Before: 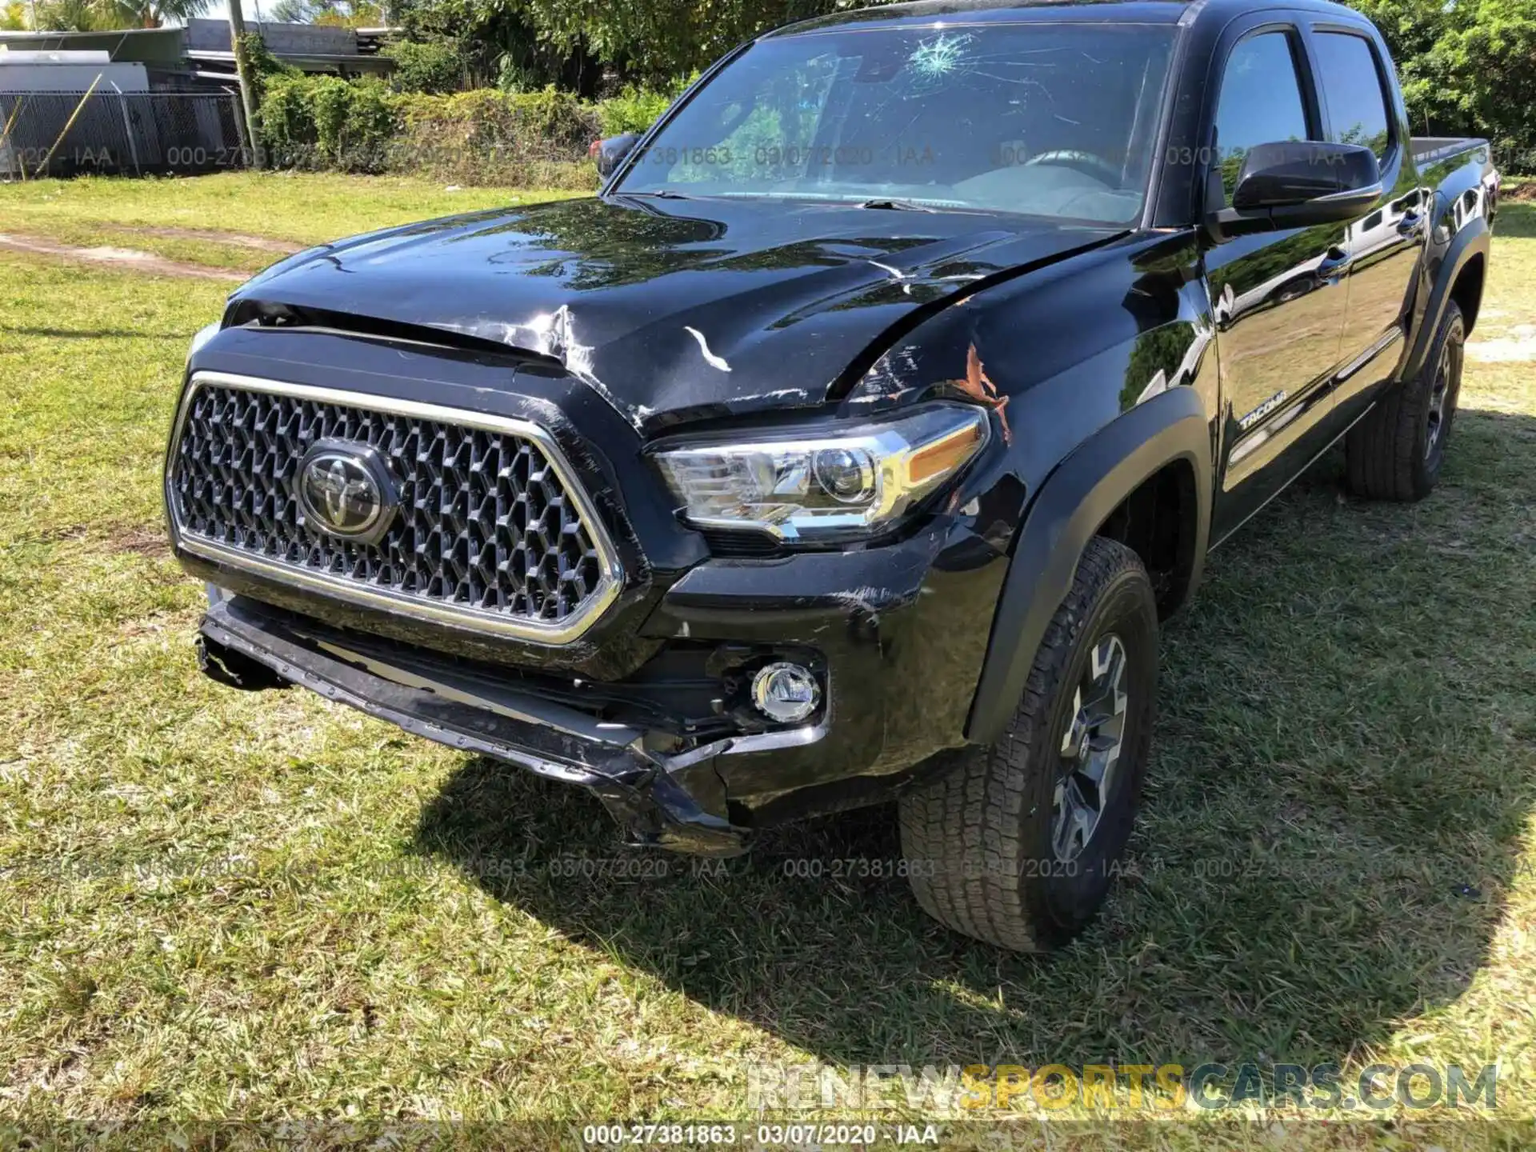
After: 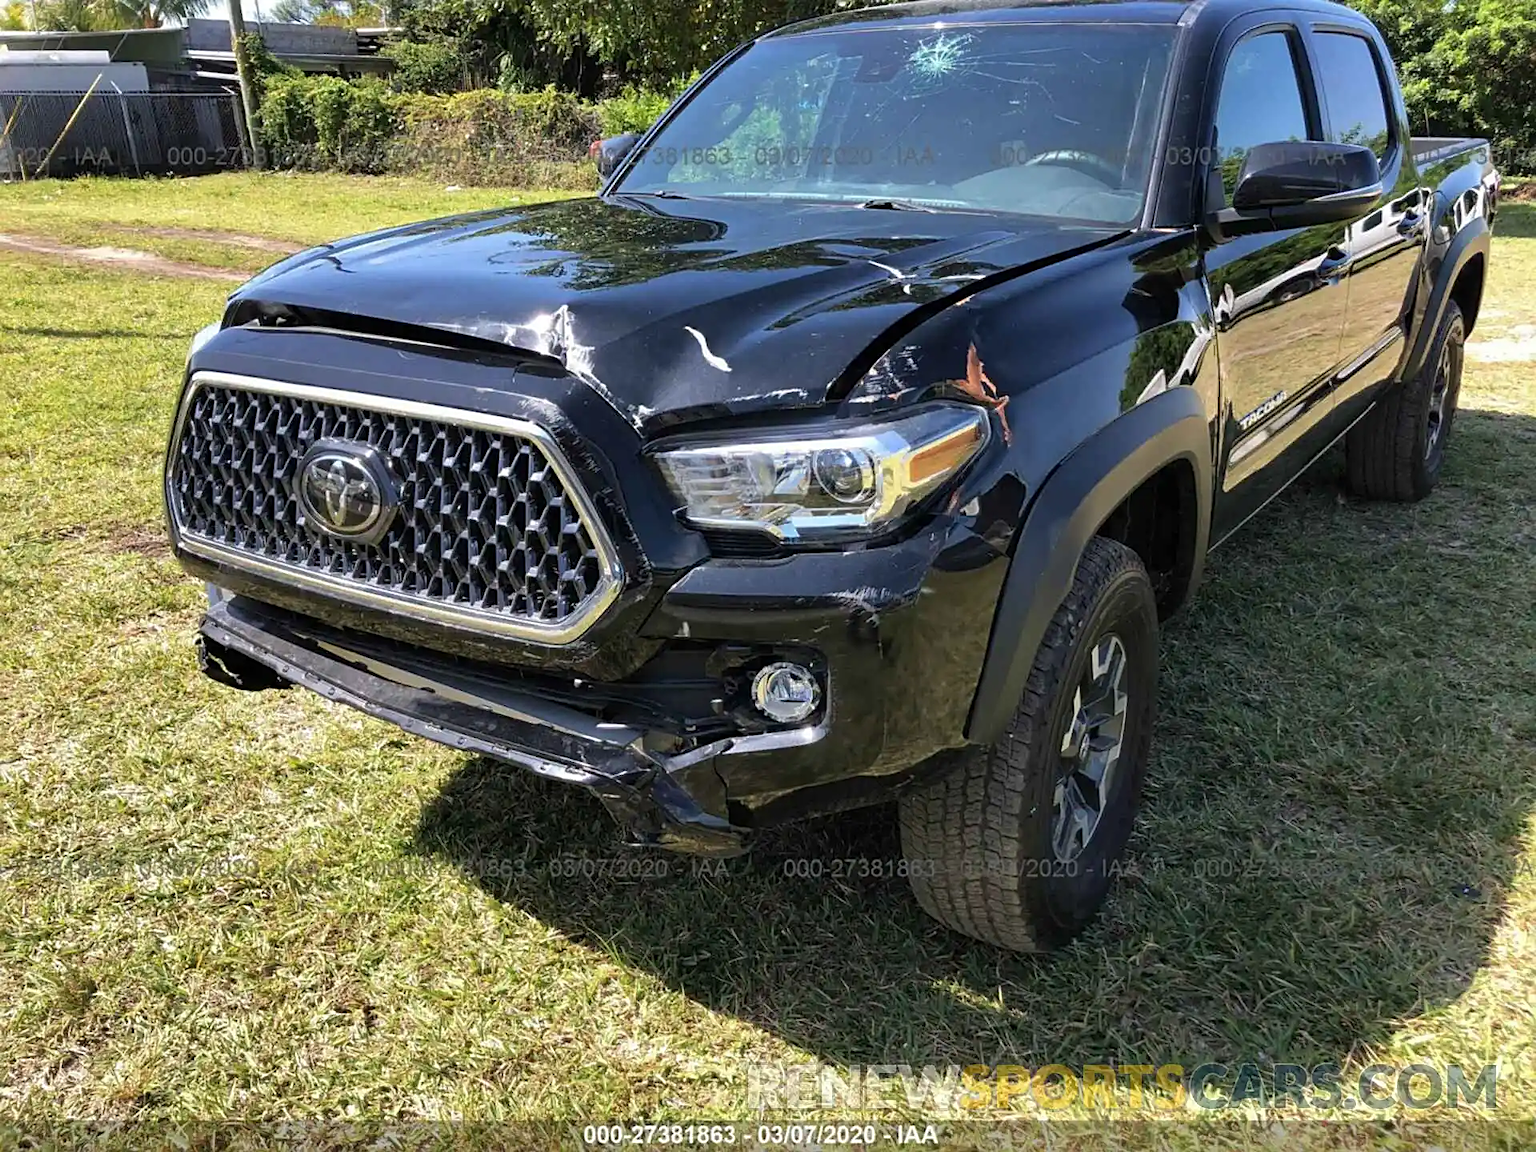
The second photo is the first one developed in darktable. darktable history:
color correction: highlights b* 0.002
sharpen: on, module defaults
